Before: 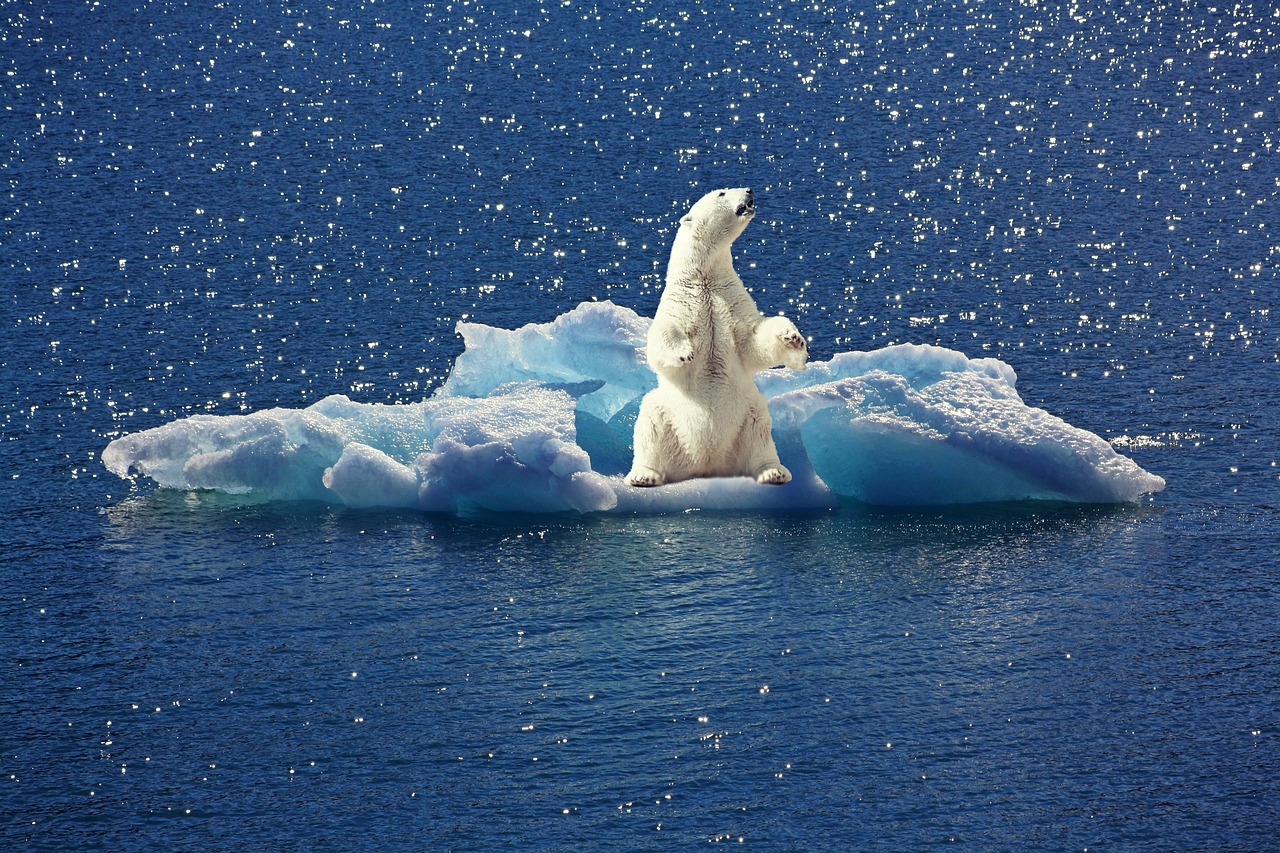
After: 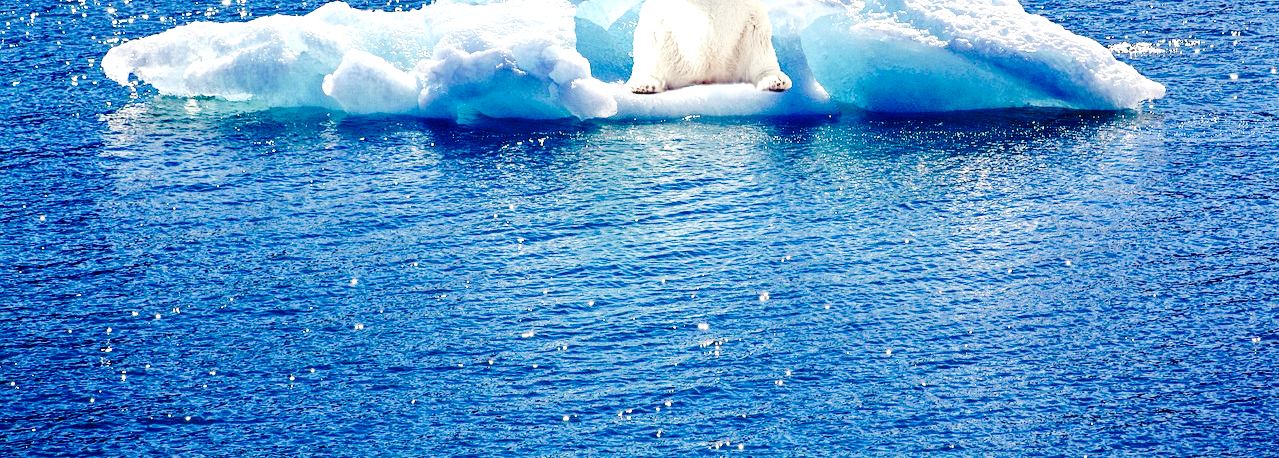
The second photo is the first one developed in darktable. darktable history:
crop and rotate: top 46.237%
exposure: black level correction 0, exposure 1.1 EV, compensate highlight preservation false
local contrast: on, module defaults
base curve: curves: ch0 [(0, 0) (0.036, 0.01) (0.123, 0.254) (0.258, 0.504) (0.507, 0.748) (1, 1)], preserve colors none
